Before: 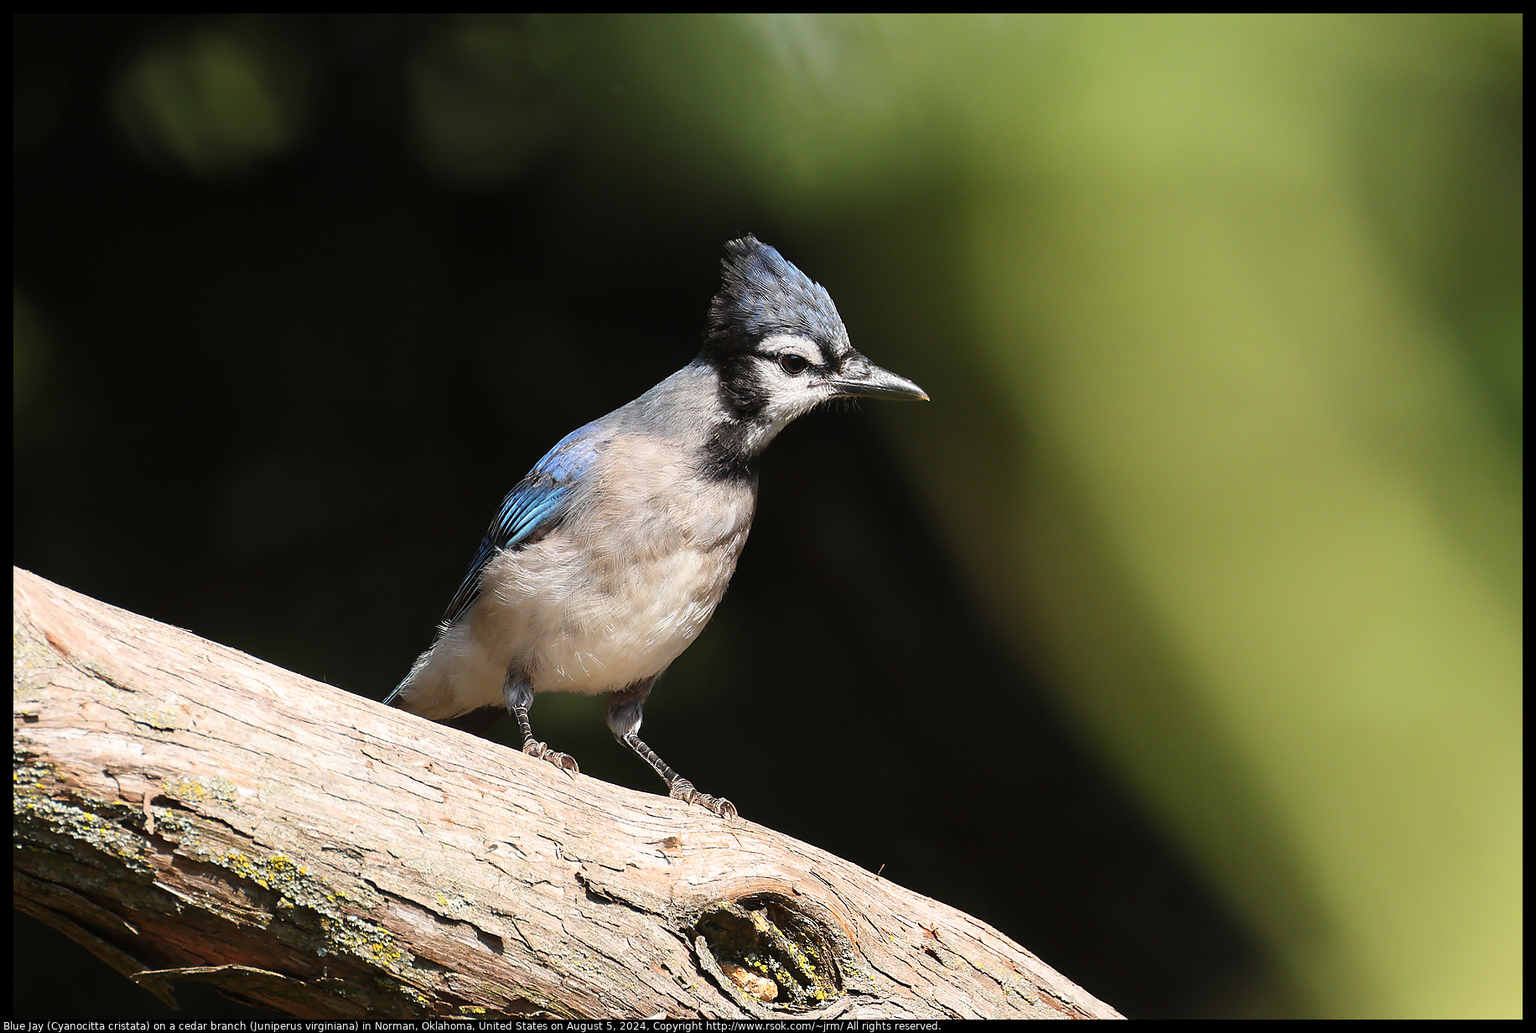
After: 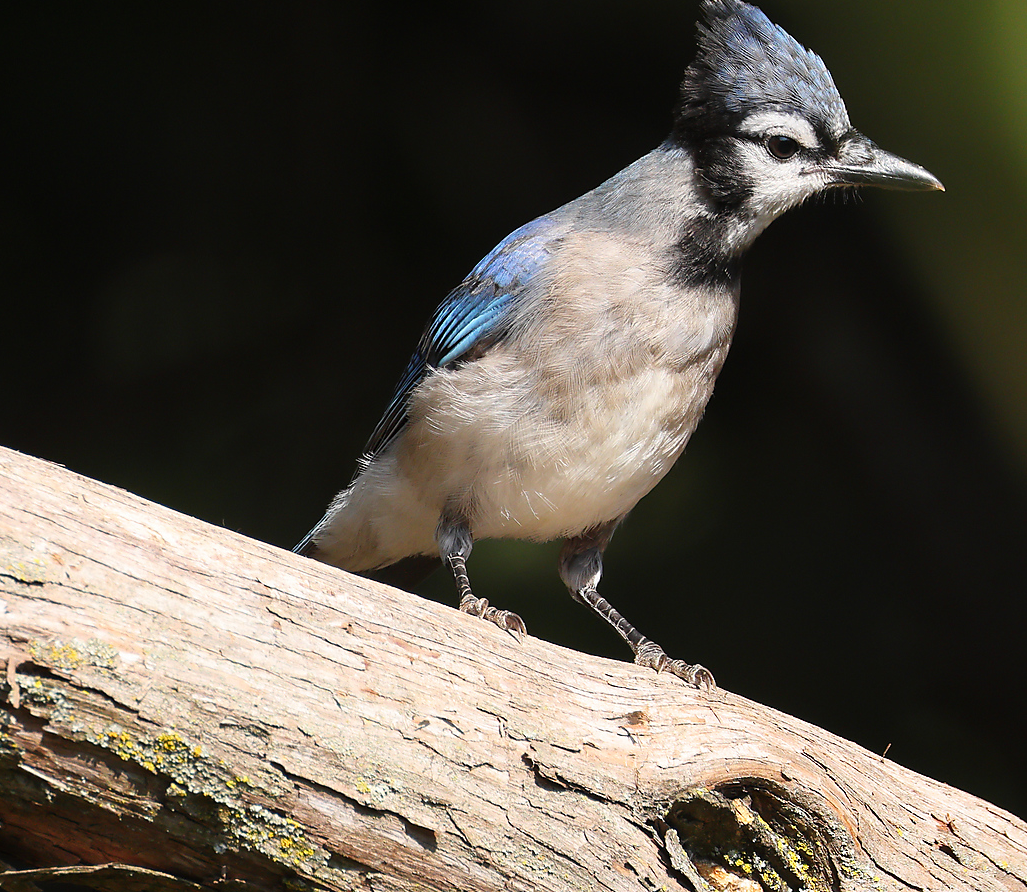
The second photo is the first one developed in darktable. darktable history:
crop: left 8.999%, top 23.367%, right 34.889%, bottom 4.194%
